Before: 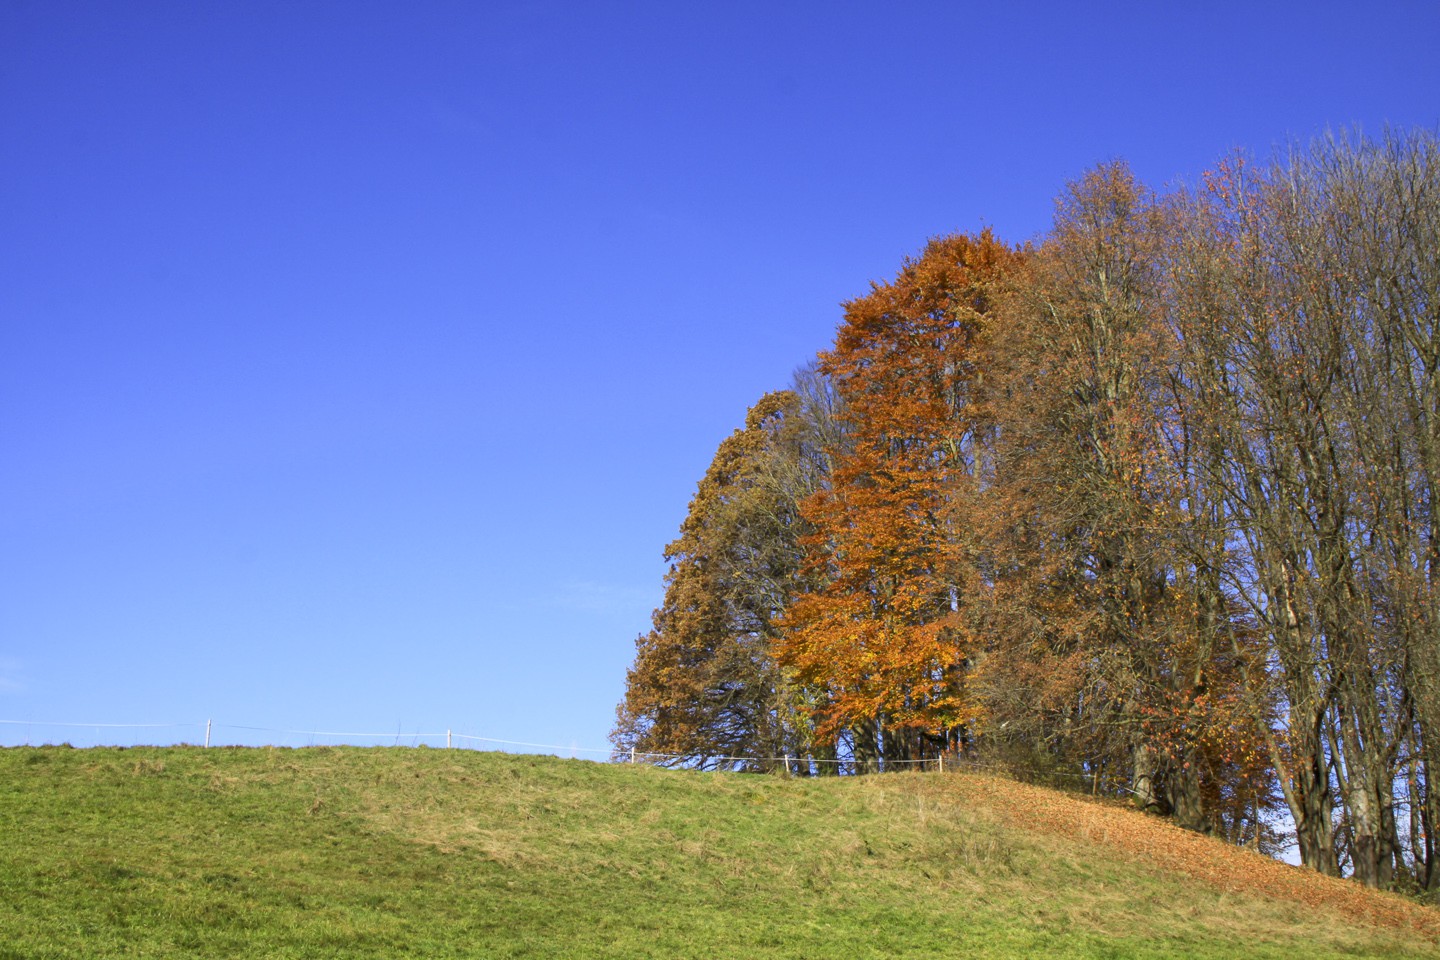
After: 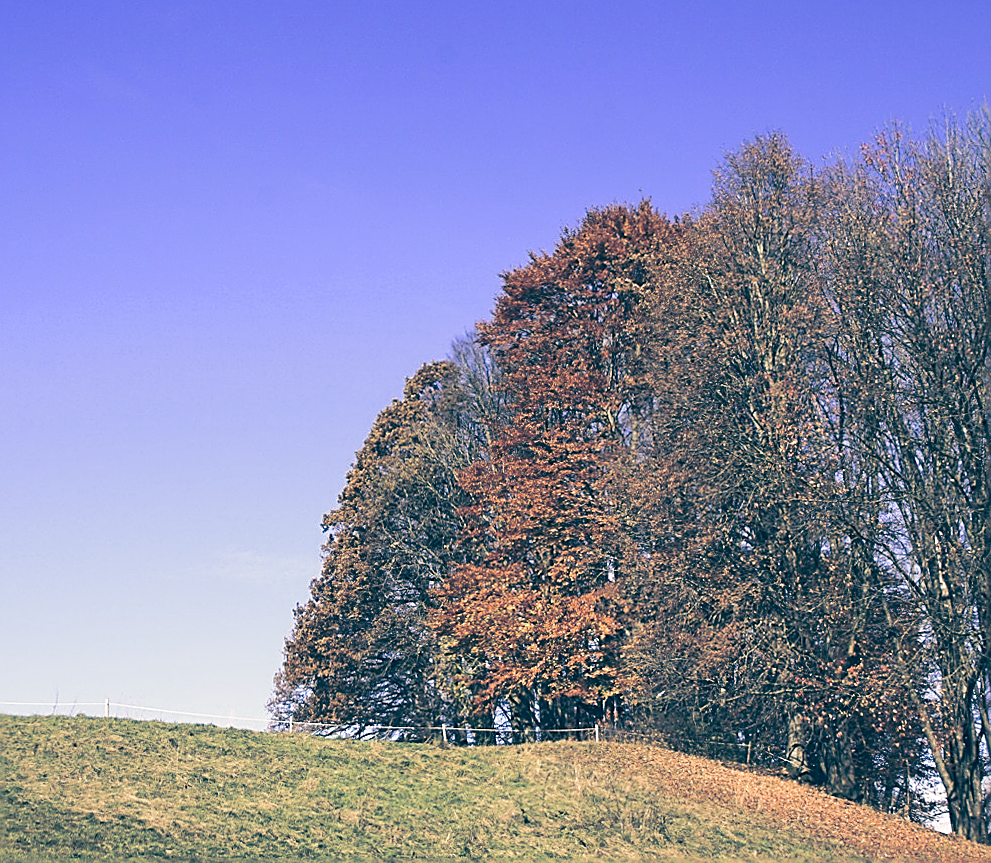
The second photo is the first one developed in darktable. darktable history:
crop and rotate: left 24.034%, top 2.838%, right 6.406%, bottom 6.299%
split-toning: shadows › hue 230.4°
sharpen: radius 1.685, amount 1.294
color balance: lift [1.006, 0.985, 1.002, 1.015], gamma [1, 0.953, 1.008, 1.047], gain [1.076, 1.13, 1.004, 0.87]
rotate and perspective: rotation 0.174°, lens shift (vertical) 0.013, lens shift (horizontal) 0.019, shear 0.001, automatic cropping original format, crop left 0.007, crop right 0.991, crop top 0.016, crop bottom 0.997
color balance rgb: shadows lift › chroma 1%, shadows lift › hue 113°, highlights gain › chroma 0.2%, highlights gain › hue 333°, perceptual saturation grading › global saturation 20%, perceptual saturation grading › highlights -50%, perceptual saturation grading › shadows 25%, contrast -20%
tone equalizer: -8 EV -0.75 EV, -7 EV -0.7 EV, -6 EV -0.6 EV, -5 EV -0.4 EV, -3 EV 0.4 EV, -2 EV 0.6 EV, -1 EV 0.7 EV, +0 EV 0.75 EV, edges refinement/feathering 500, mask exposure compensation -1.57 EV, preserve details no
